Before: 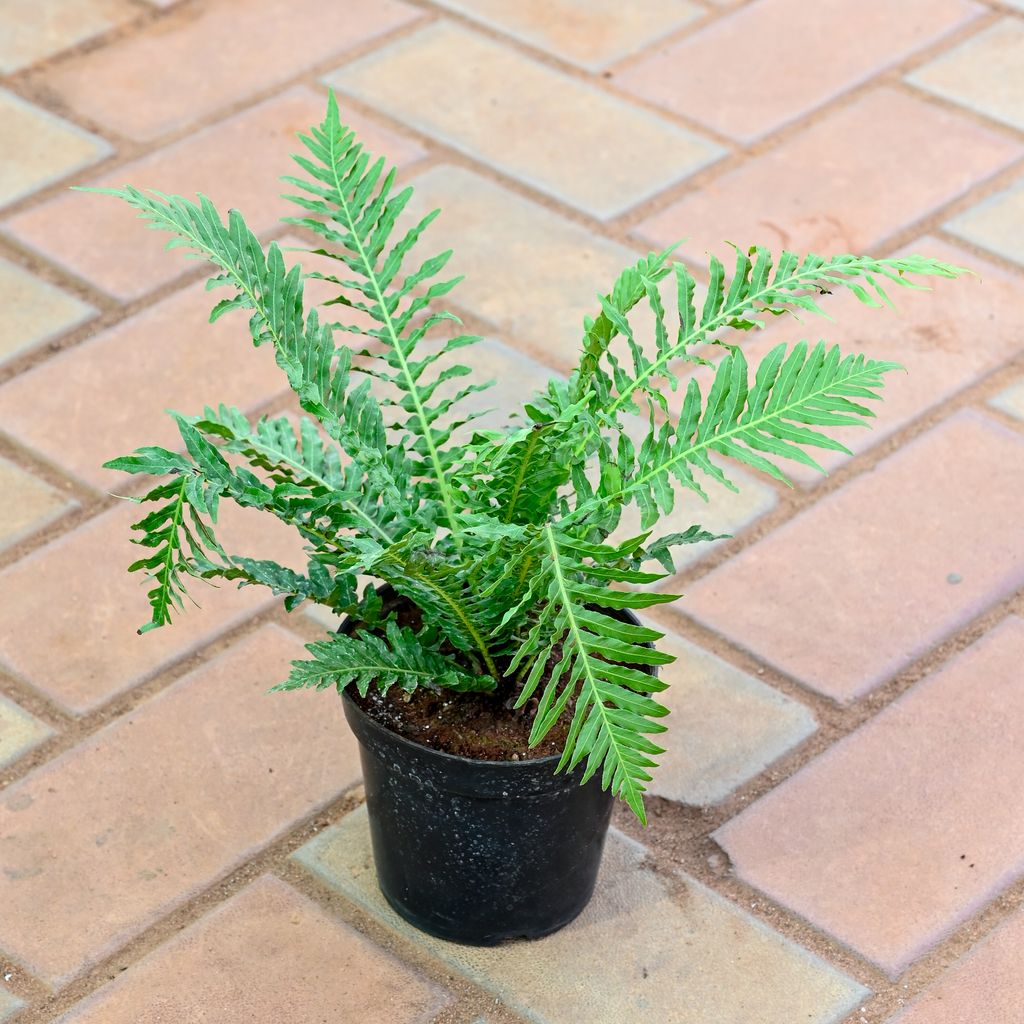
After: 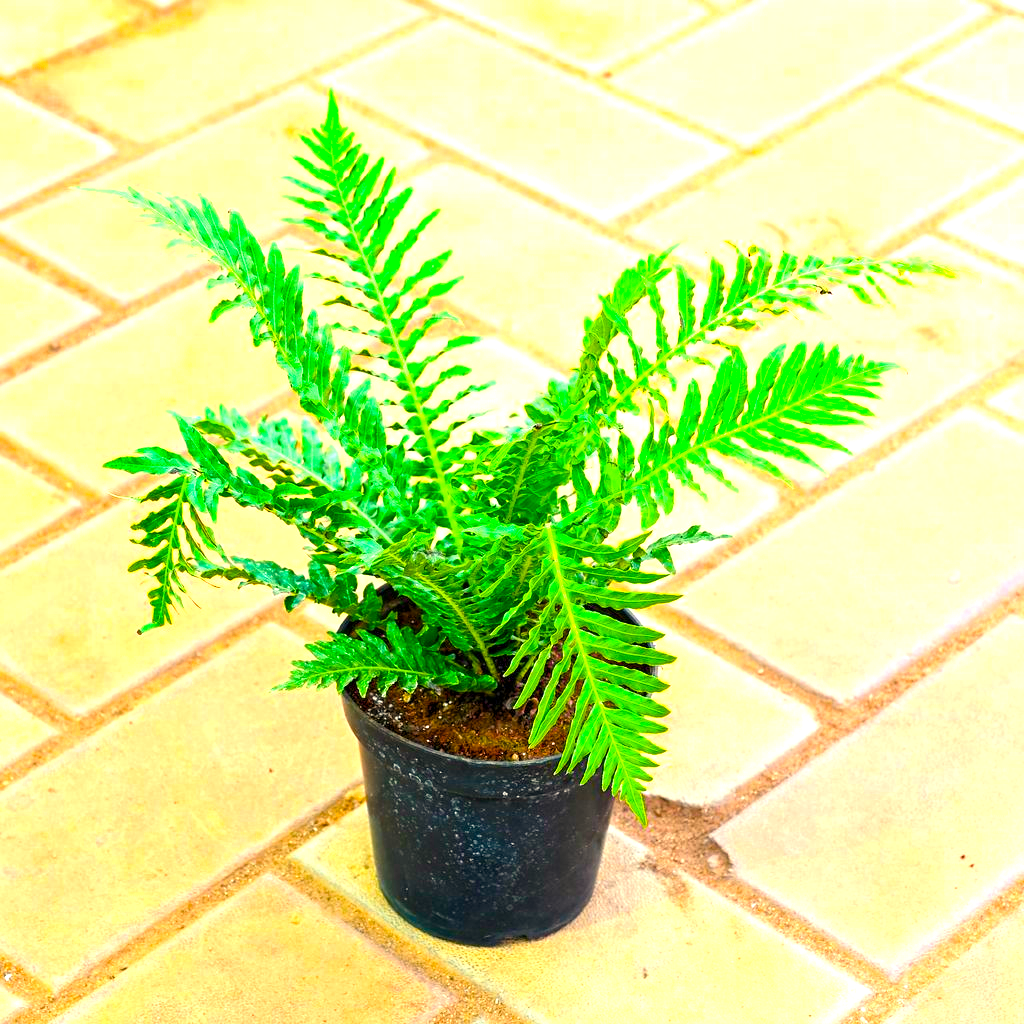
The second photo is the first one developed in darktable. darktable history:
exposure: exposure 1.2 EV, compensate highlight preservation false
white balance: red 1.045, blue 0.932
color balance rgb: perceptual saturation grading › global saturation 100%
